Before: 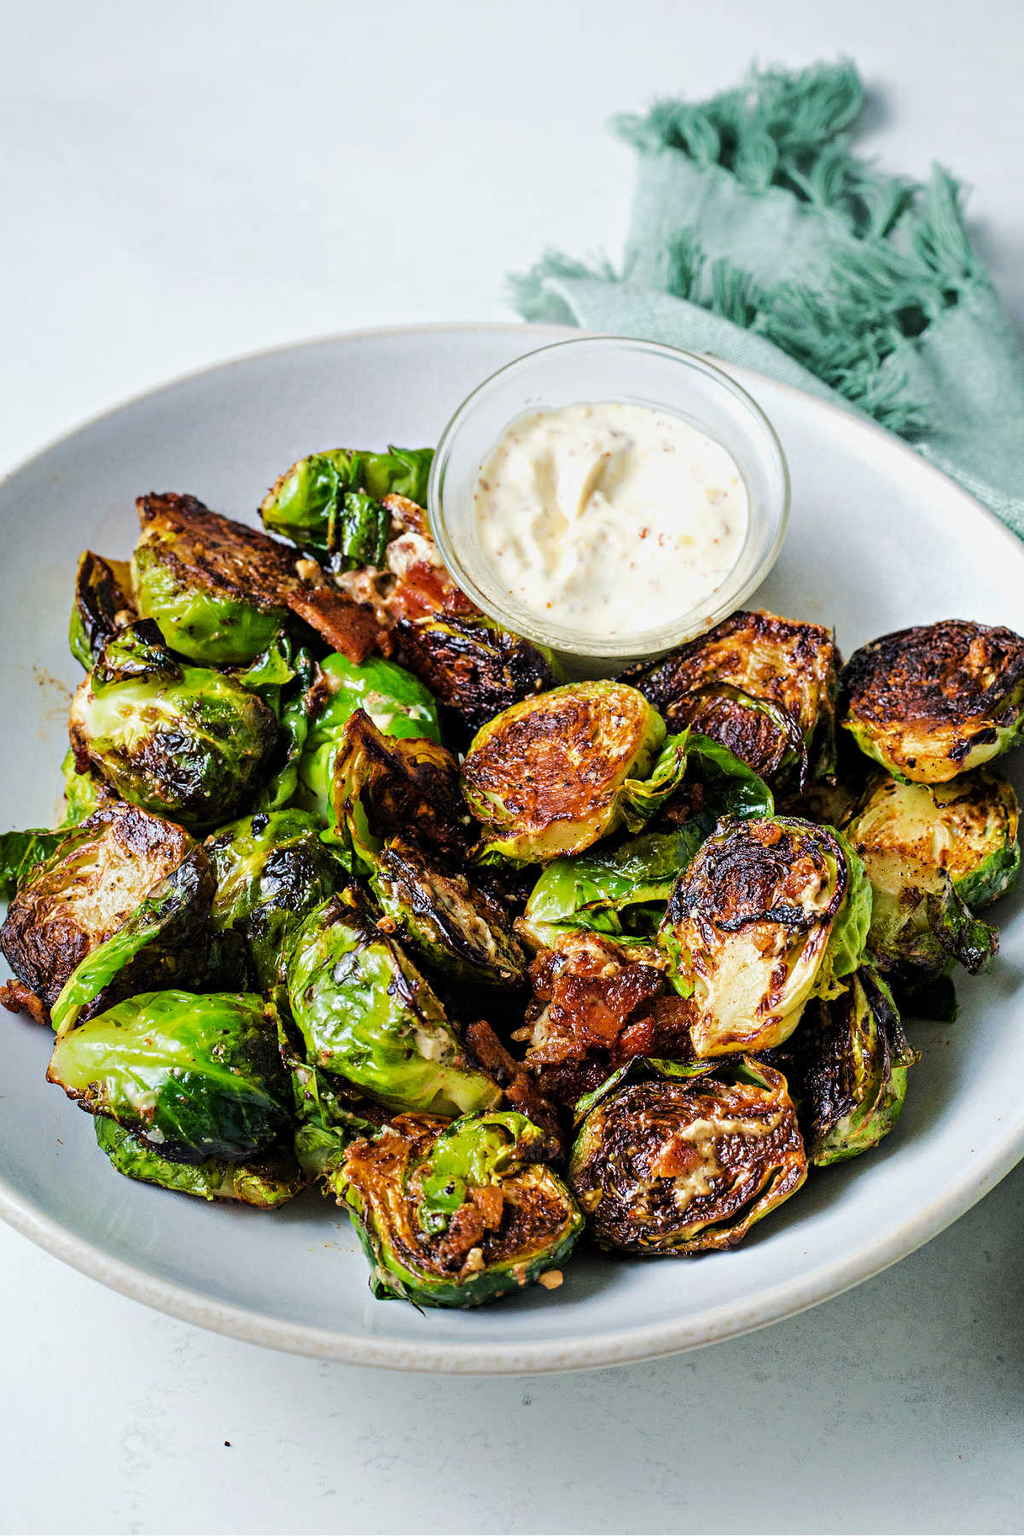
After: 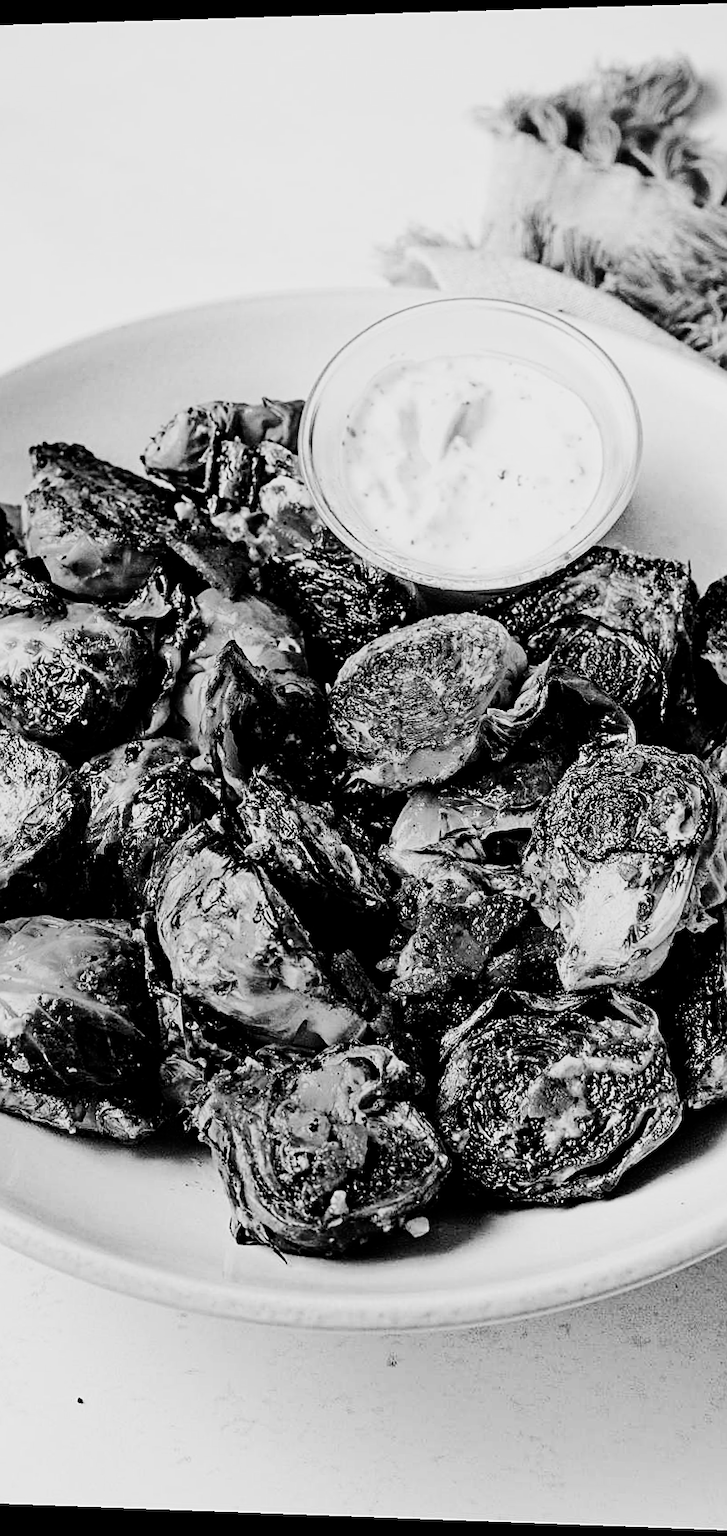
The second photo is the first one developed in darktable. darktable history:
exposure: compensate highlight preservation false
rotate and perspective: rotation 0.128°, lens shift (vertical) -0.181, lens shift (horizontal) -0.044, shear 0.001, automatic cropping off
monochrome: size 1
color balance rgb: shadows lift › luminance -21.66%, shadows lift › chroma 8.98%, shadows lift › hue 283.37°, power › chroma 1.55%, power › hue 25.59°, highlights gain › luminance 6.08%, highlights gain › chroma 2.55%, highlights gain › hue 90°, global offset › luminance -0.87%, perceptual saturation grading › global saturation 27.49%, perceptual saturation grading › highlights -28.39%, perceptual saturation grading › mid-tones 15.22%, perceptual saturation grading › shadows 33.98%, perceptual brilliance grading › highlights 10%, perceptual brilliance grading › mid-tones 5%
sigmoid: contrast 1.7, skew -0.2, preserve hue 0%, red attenuation 0.1, red rotation 0.035, green attenuation 0.1, green rotation -0.017, blue attenuation 0.15, blue rotation -0.052, base primaries Rec2020
crop and rotate: left 14.436%, right 18.898%
sharpen: on, module defaults
tone curve: curves: ch0 [(0, 0) (0.003, 0.003) (0.011, 0.011) (0.025, 0.025) (0.044, 0.044) (0.069, 0.069) (0.1, 0.099) (0.136, 0.135) (0.177, 0.176) (0.224, 0.223) (0.277, 0.275) (0.335, 0.333) (0.399, 0.396) (0.468, 0.465) (0.543, 0.541) (0.623, 0.622) (0.709, 0.708) (0.801, 0.8) (0.898, 0.897) (1, 1)], preserve colors none
